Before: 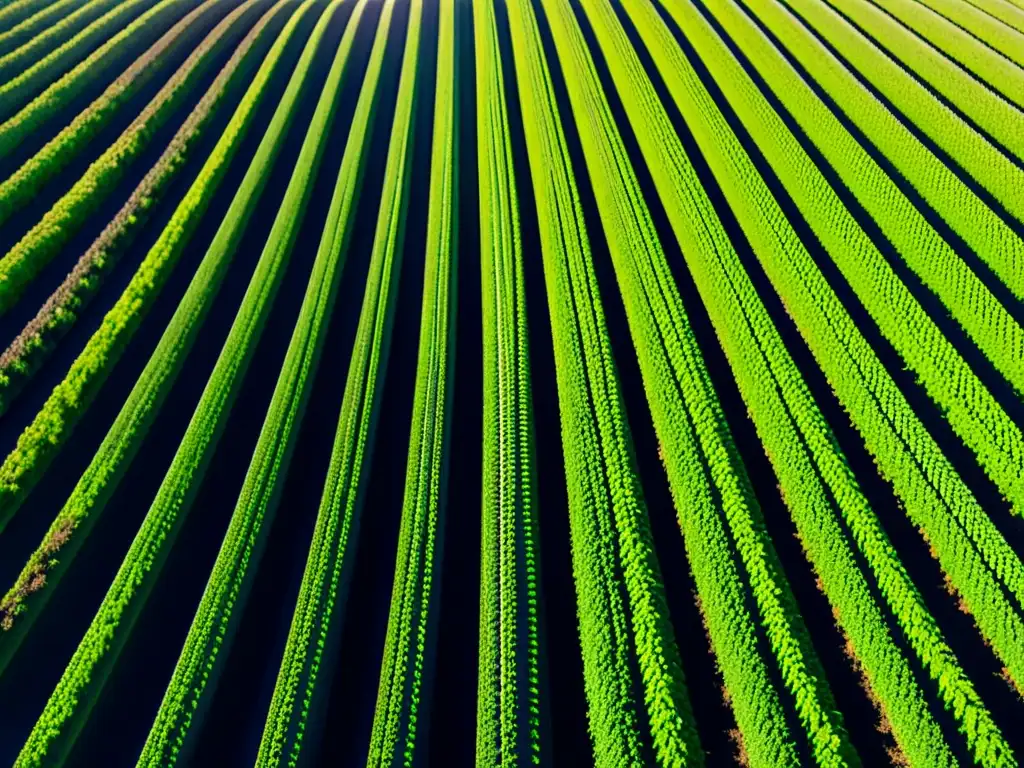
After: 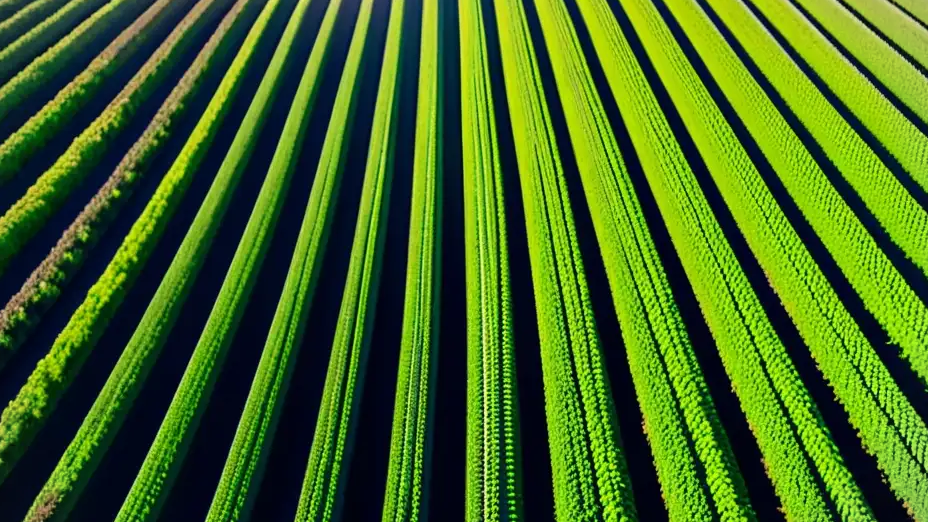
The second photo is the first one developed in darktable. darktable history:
crop: left 1.586%, top 3.459%, right 7.778%, bottom 28.463%
vignetting: fall-off start 97.25%, brightness -0.274, width/height ratio 1.179
